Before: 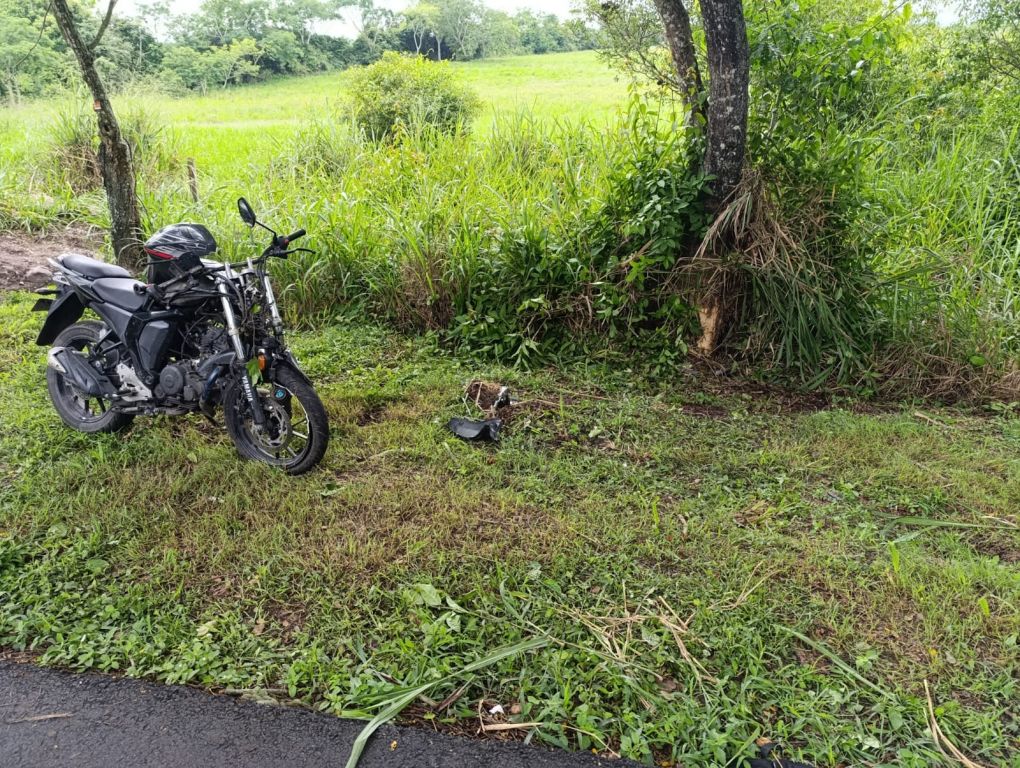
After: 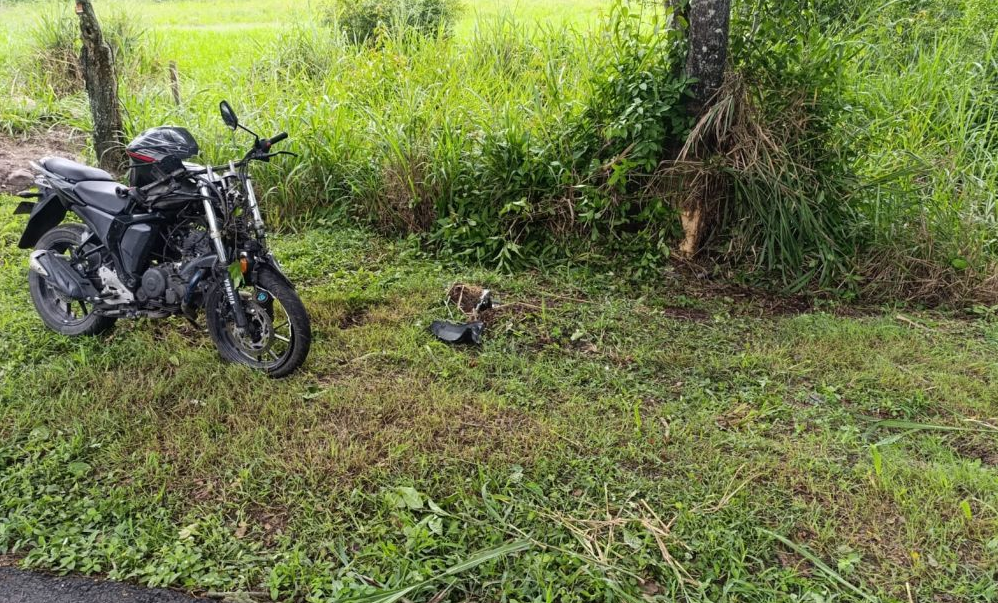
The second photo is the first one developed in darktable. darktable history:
crop and rotate: left 1.847%, top 12.671%, right 0.292%, bottom 8.732%
